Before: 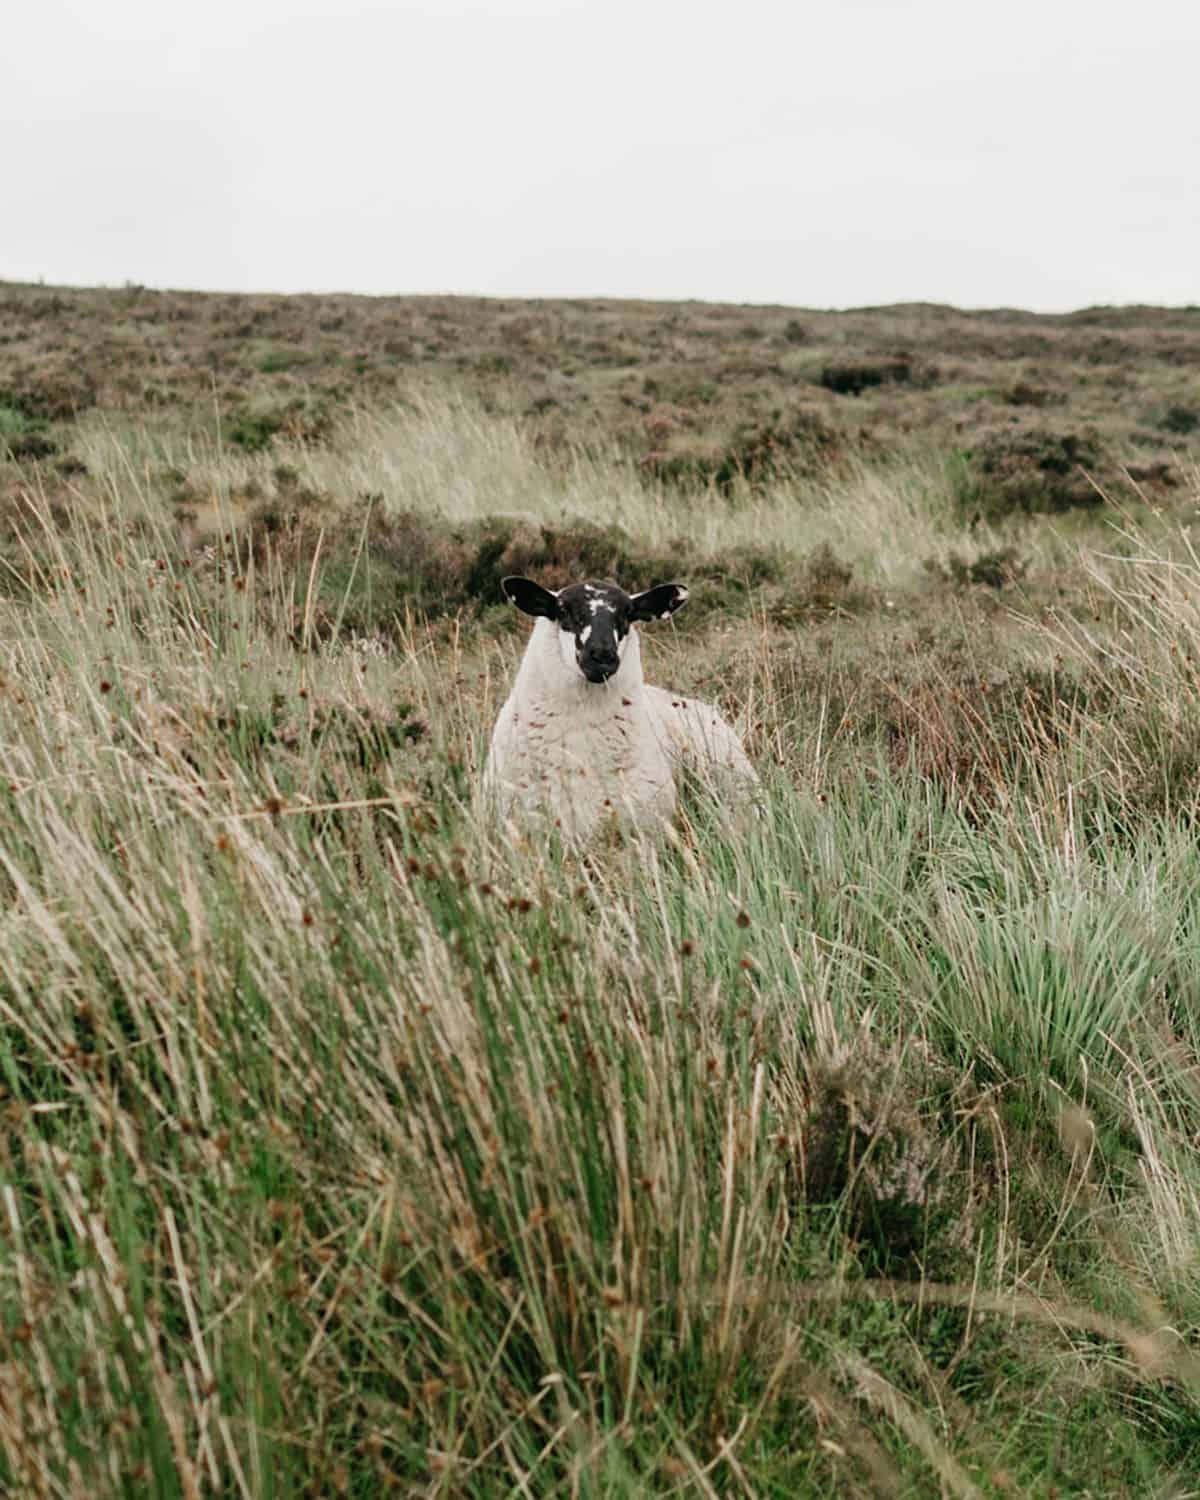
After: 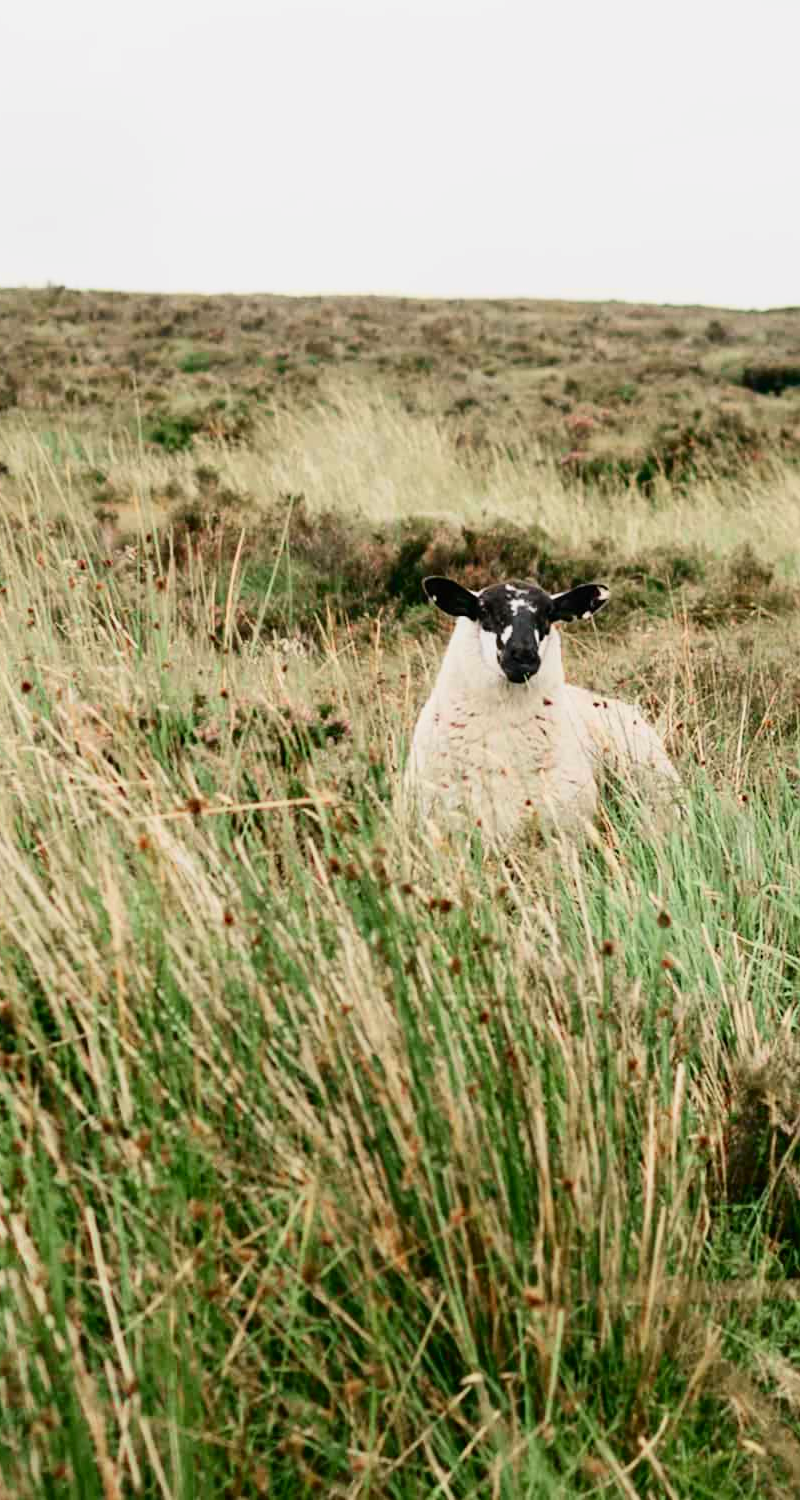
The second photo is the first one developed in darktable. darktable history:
tone curve: curves: ch0 [(0, 0) (0.131, 0.116) (0.316, 0.345) (0.501, 0.584) (0.629, 0.732) (0.812, 0.888) (1, 0.974)]; ch1 [(0, 0) (0.366, 0.367) (0.475, 0.453) (0.494, 0.497) (0.504, 0.503) (0.553, 0.584) (1, 1)]; ch2 [(0, 0) (0.333, 0.346) (0.375, 0.375) (0.424, 0.43) (0.476, 0.492) (0.502, 0.501) (0.533, 0.556) (0.566, 0.599) (0.614, 0.653) (1, 1)], color space Lab, independent channels, preserve colors none
crop and rotate: left 6.617%, right 26.717%
